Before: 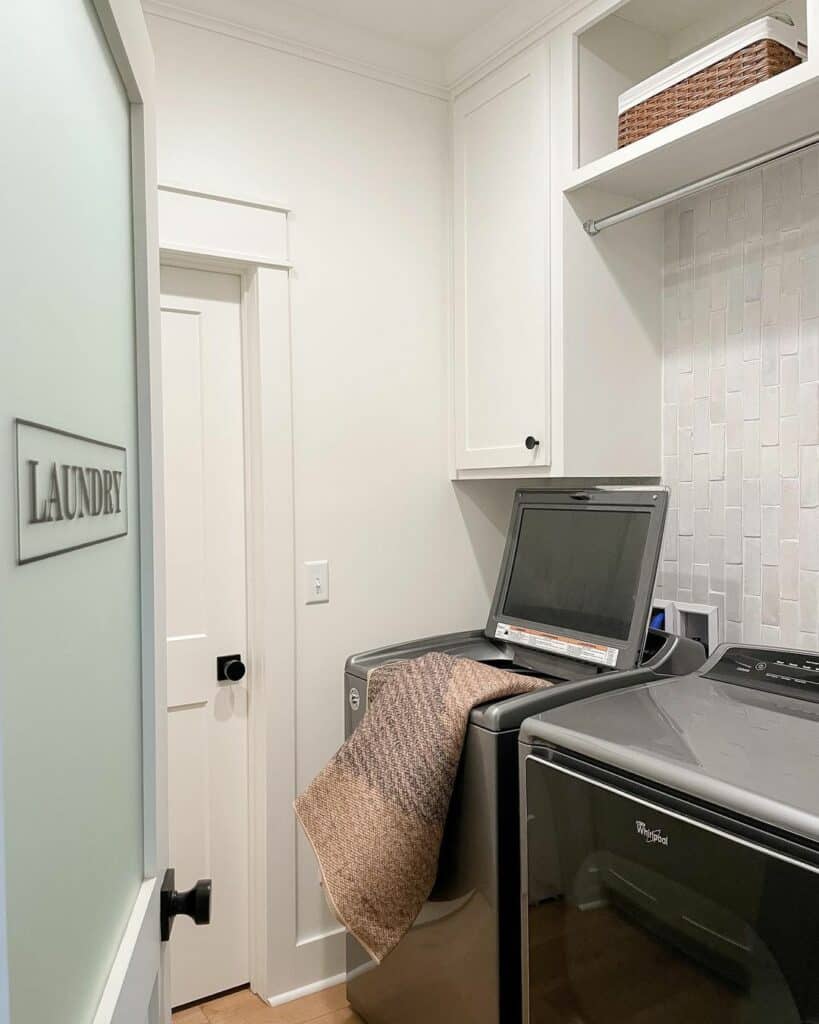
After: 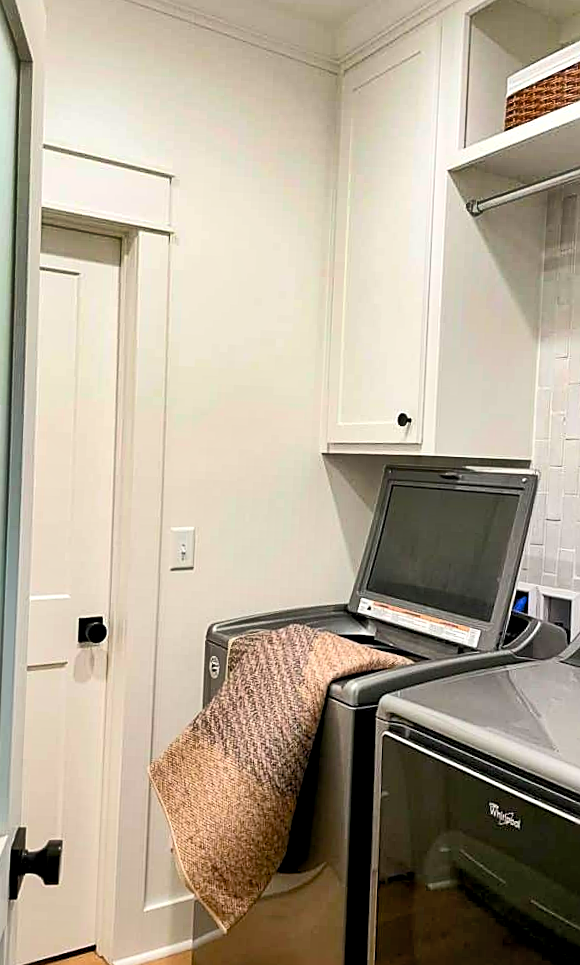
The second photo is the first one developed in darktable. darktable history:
crop and rotate: angle -2.83°, left 14.05%, top 0.024%, right 10.797%, bottom 0.019%
sharpen: on, module defaults
color balance rgb: shadows lift › luminance -9.358%, global offset › luminance -0.868%, perceptual saturation grading › global saturation 19.272%, global vibrance 9.365%
exposure: black level correction -0.004, exposure 0.055 EV, compensate exposure bias true, compensate highlight preservation false
local contrast: highlights 104%, shadows 99%, detail 120%, midtone range 0.2
shadows and highlights: shadows 30.58, highlights -62.88, soften with gaussian
contrast brightness saturation: contrast 0.196, brightness 0.161, saturation 0.221
